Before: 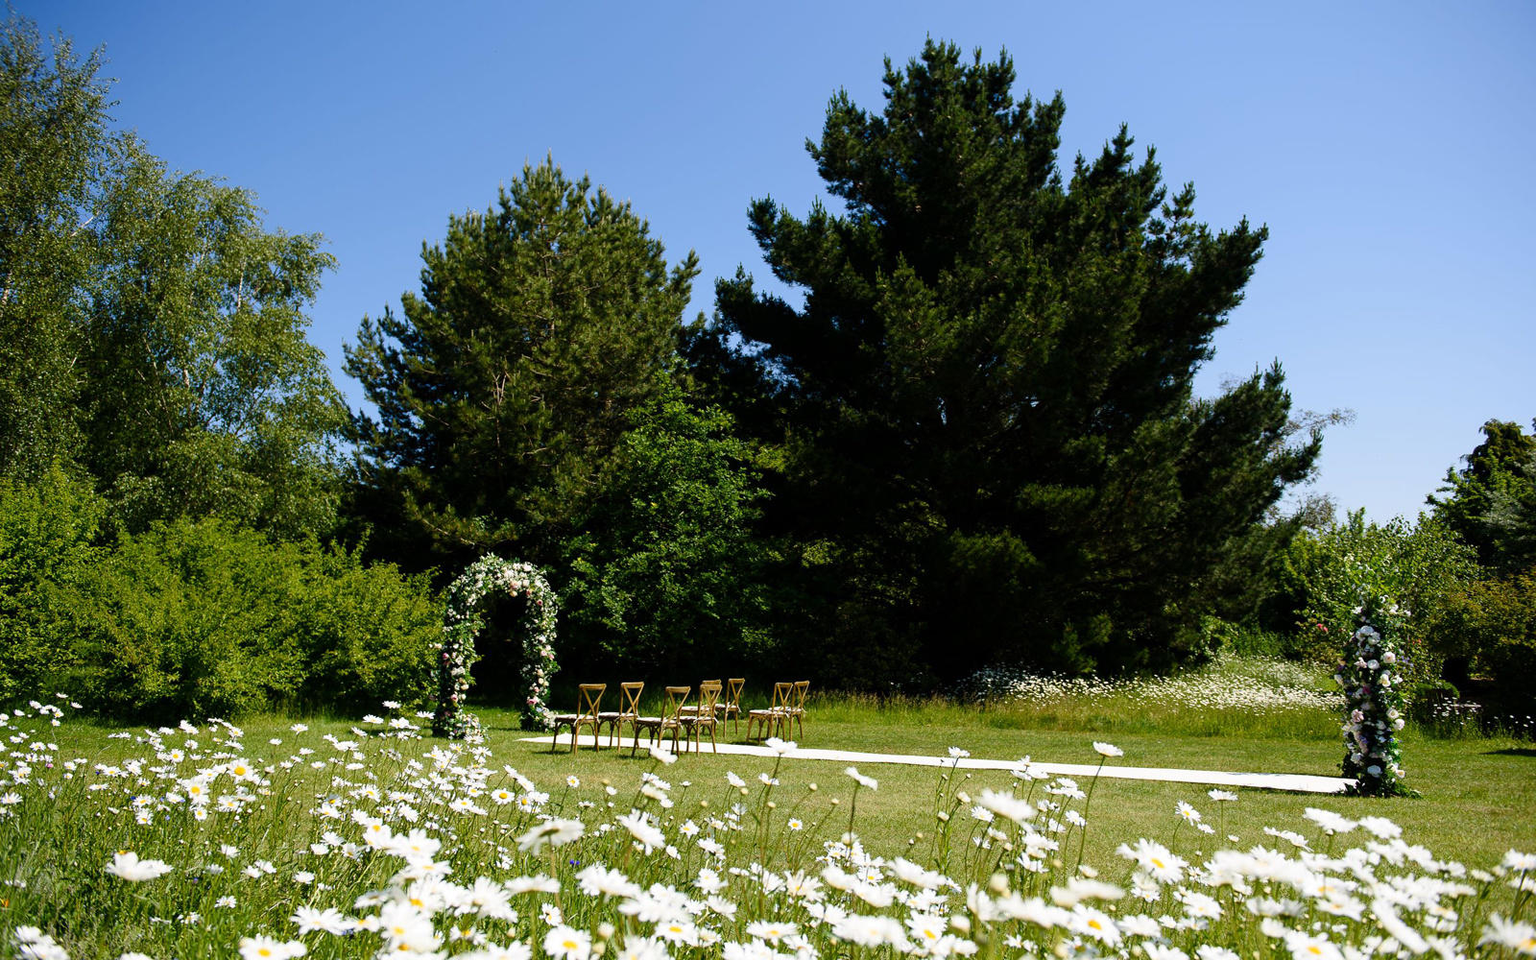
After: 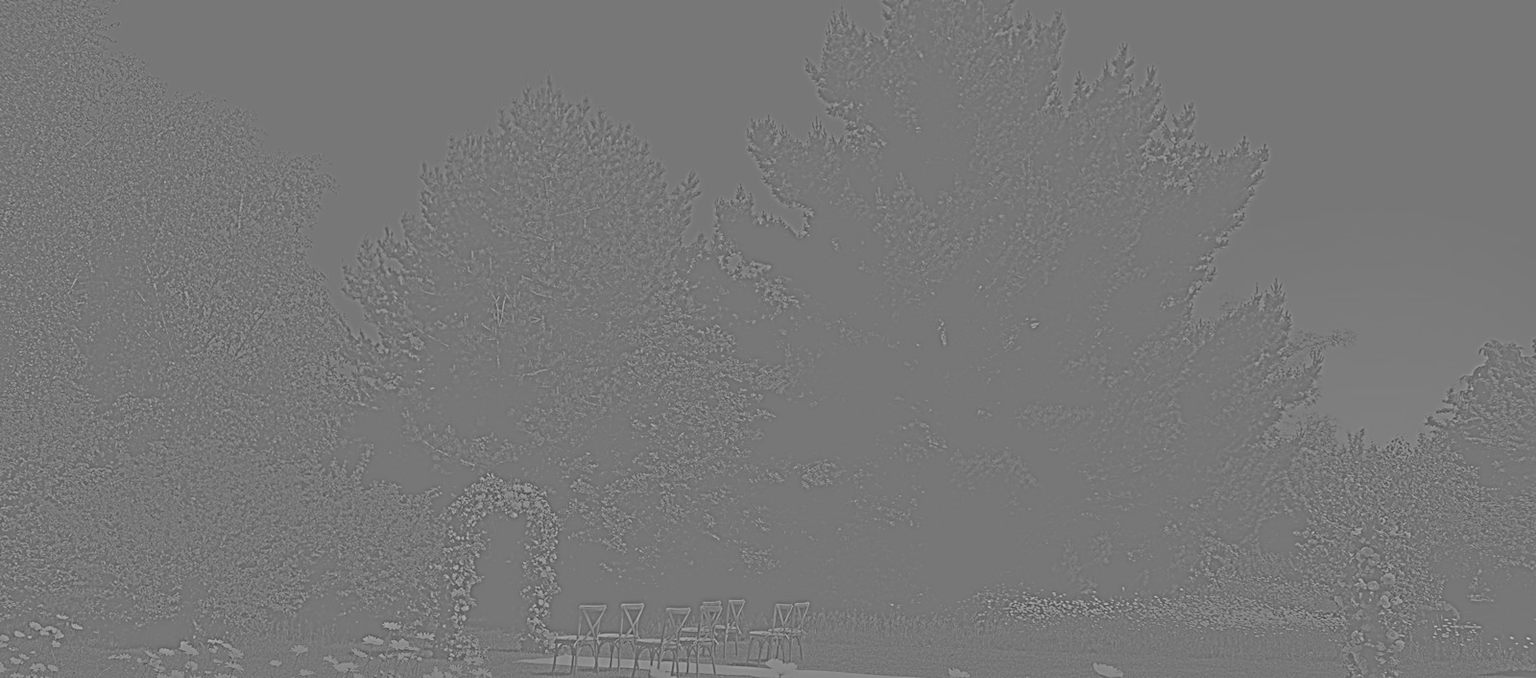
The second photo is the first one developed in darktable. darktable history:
highpass: sharpness 6%, contrast boost 7.63%
exposure: black level correction 0, exposure 0.9 EV, compensate highlight preservation false
crop and rotate: top 8.293%, bottom 20.996%
